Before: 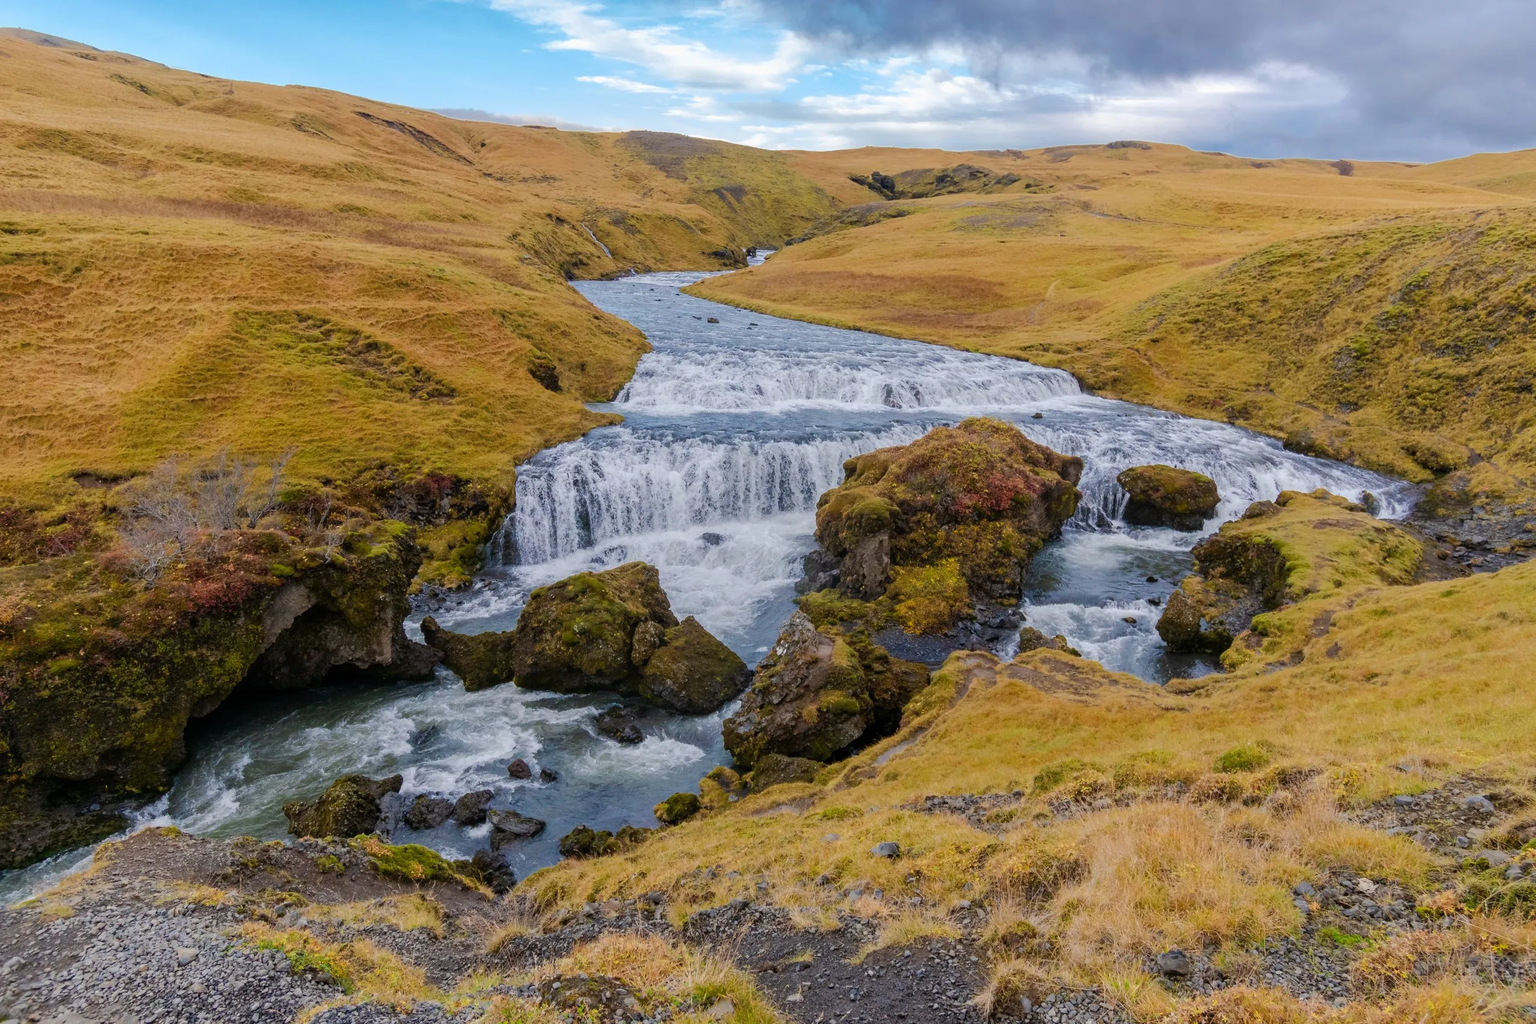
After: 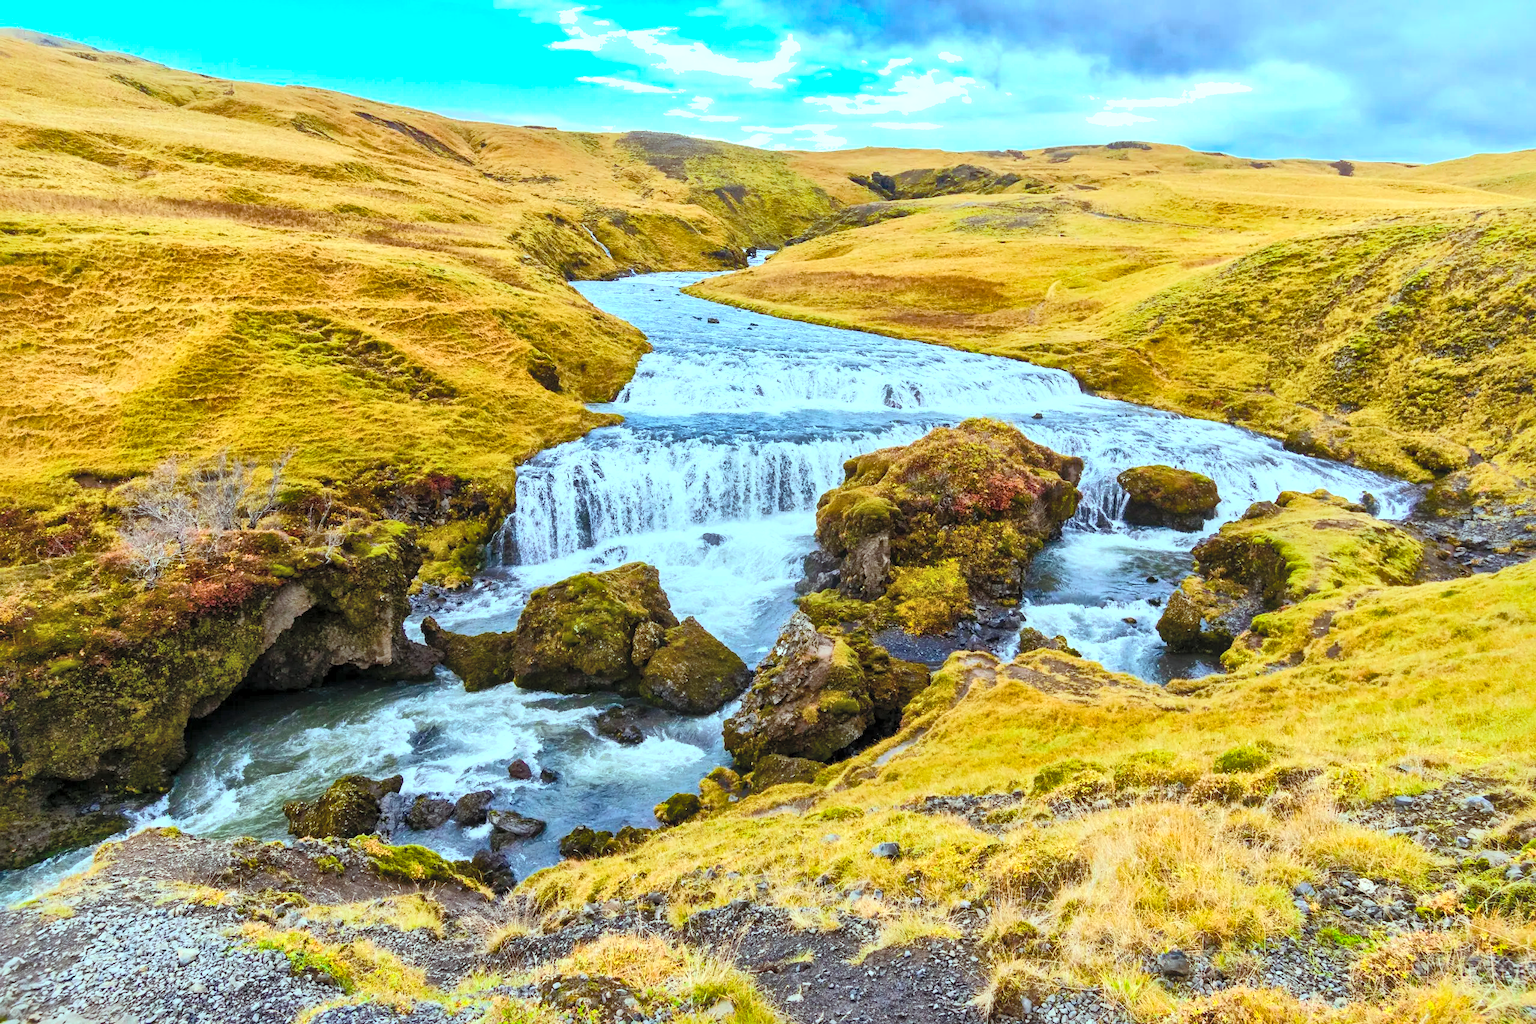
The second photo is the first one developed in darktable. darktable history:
local contrast: mode bilateral grid, contrast 19, coarseness 50, detail 149%, midtone range 0.2
base curve: curves: ch0 [(0, 0) (0.472, 0.455) (1, 1)], preserve colors none
color balance rgb: highlights gain › chroma 4.028%, highlights gain › hue 201.14°, perceptual saturation grading › global saturation 19.298%, perceptual saturation grading › highlights -24.754%, perceptual saturation grading › shadows 49.746%, perceptual brilliance grading › highlights 6.823%, perceptual brilliance grading › mid-tones 16.406%, perceptual brilliance grading › shadows -5.473%, global vibrance 20%
contrast brightness saturation: contrast 0.378, brightness 0.518
shadows and highlights: on, module defaults
